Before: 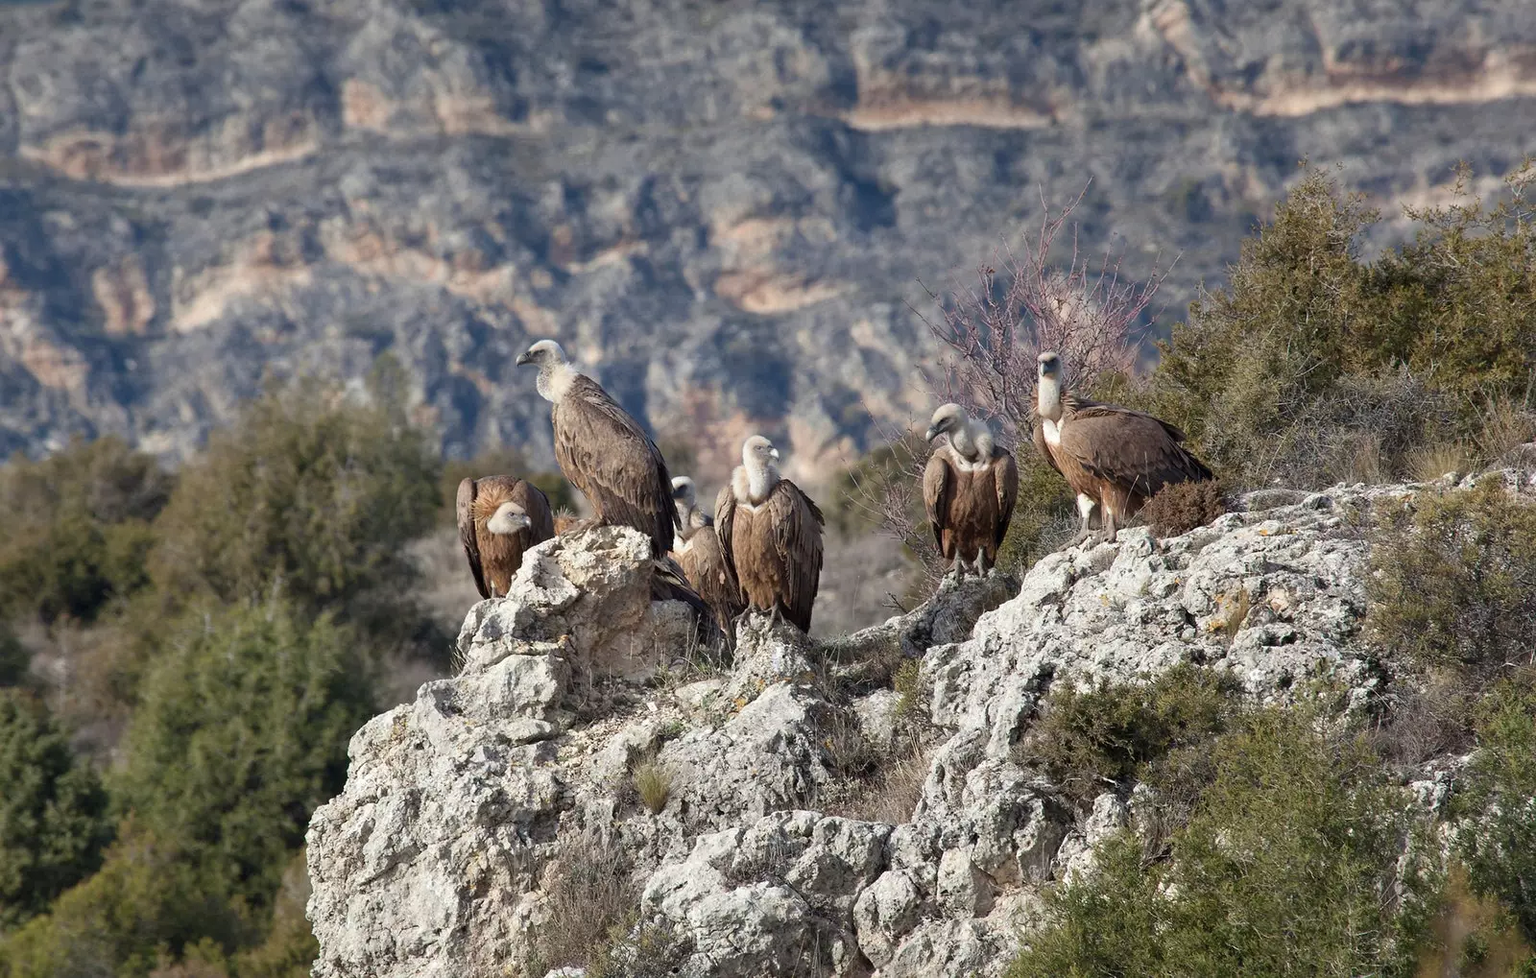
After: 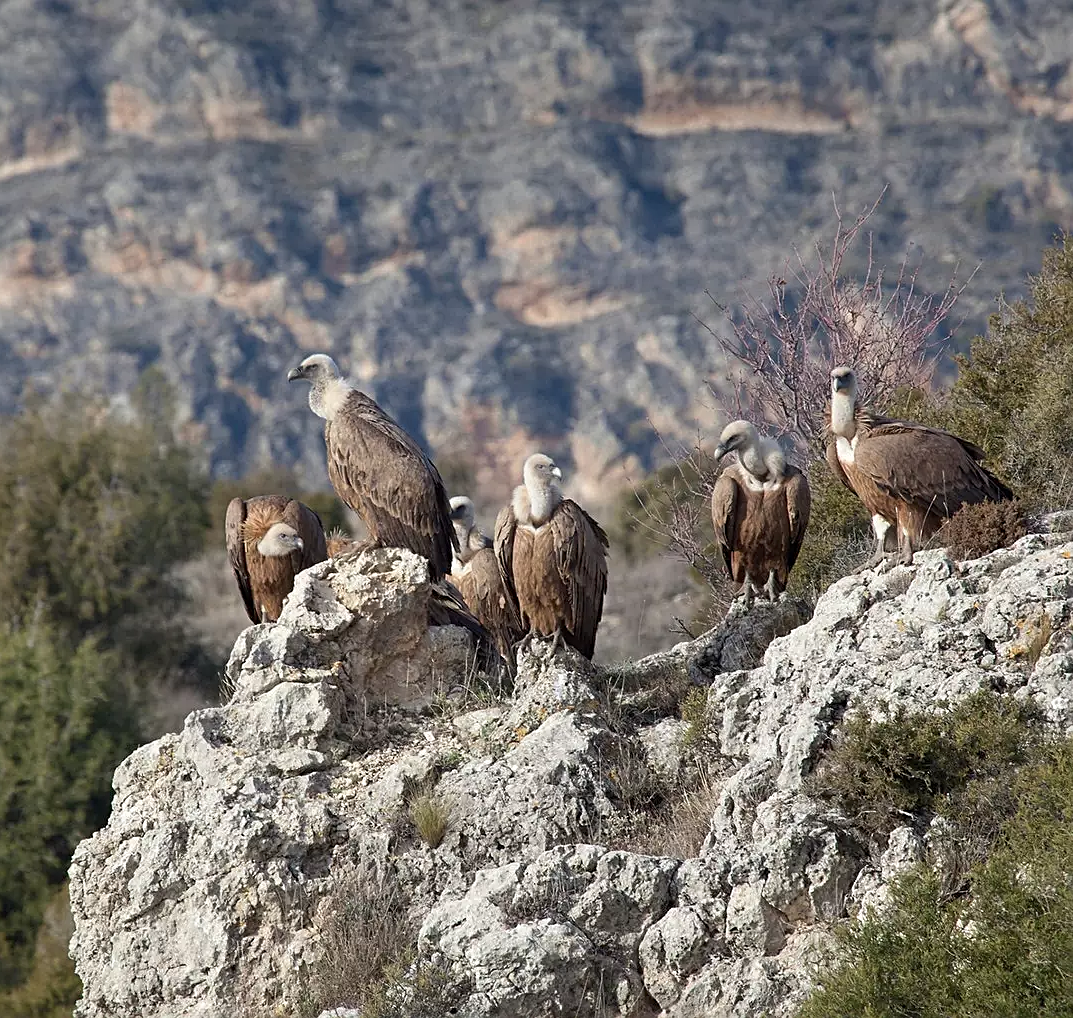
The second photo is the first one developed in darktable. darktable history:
crop and rotate: left 15.666%, right 17.252%
sharpen: on, module defaults
exposure: exposure -0.01 EV, compensate highlight preservation false
